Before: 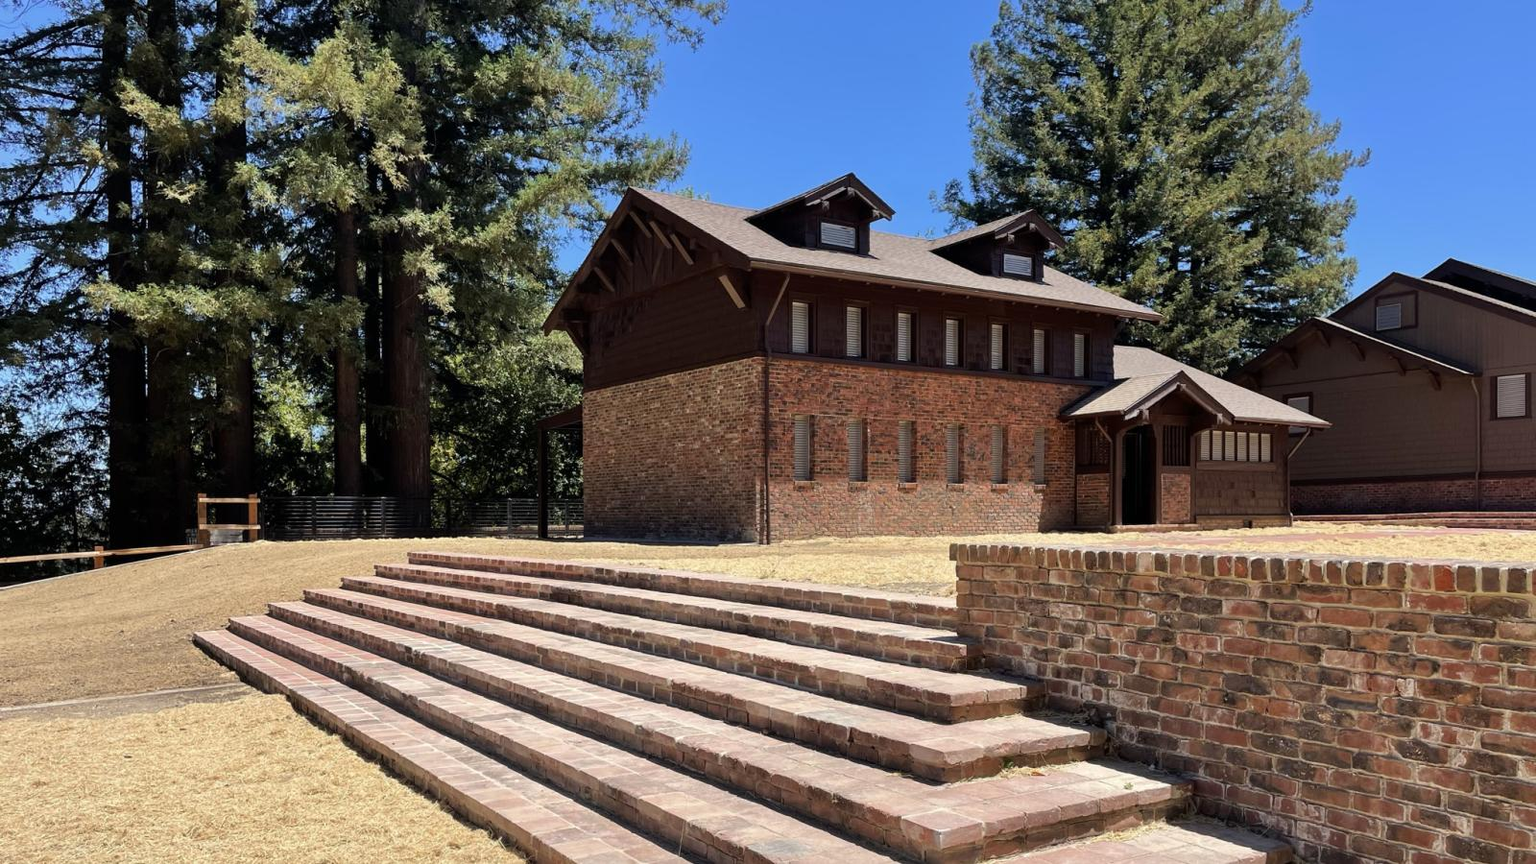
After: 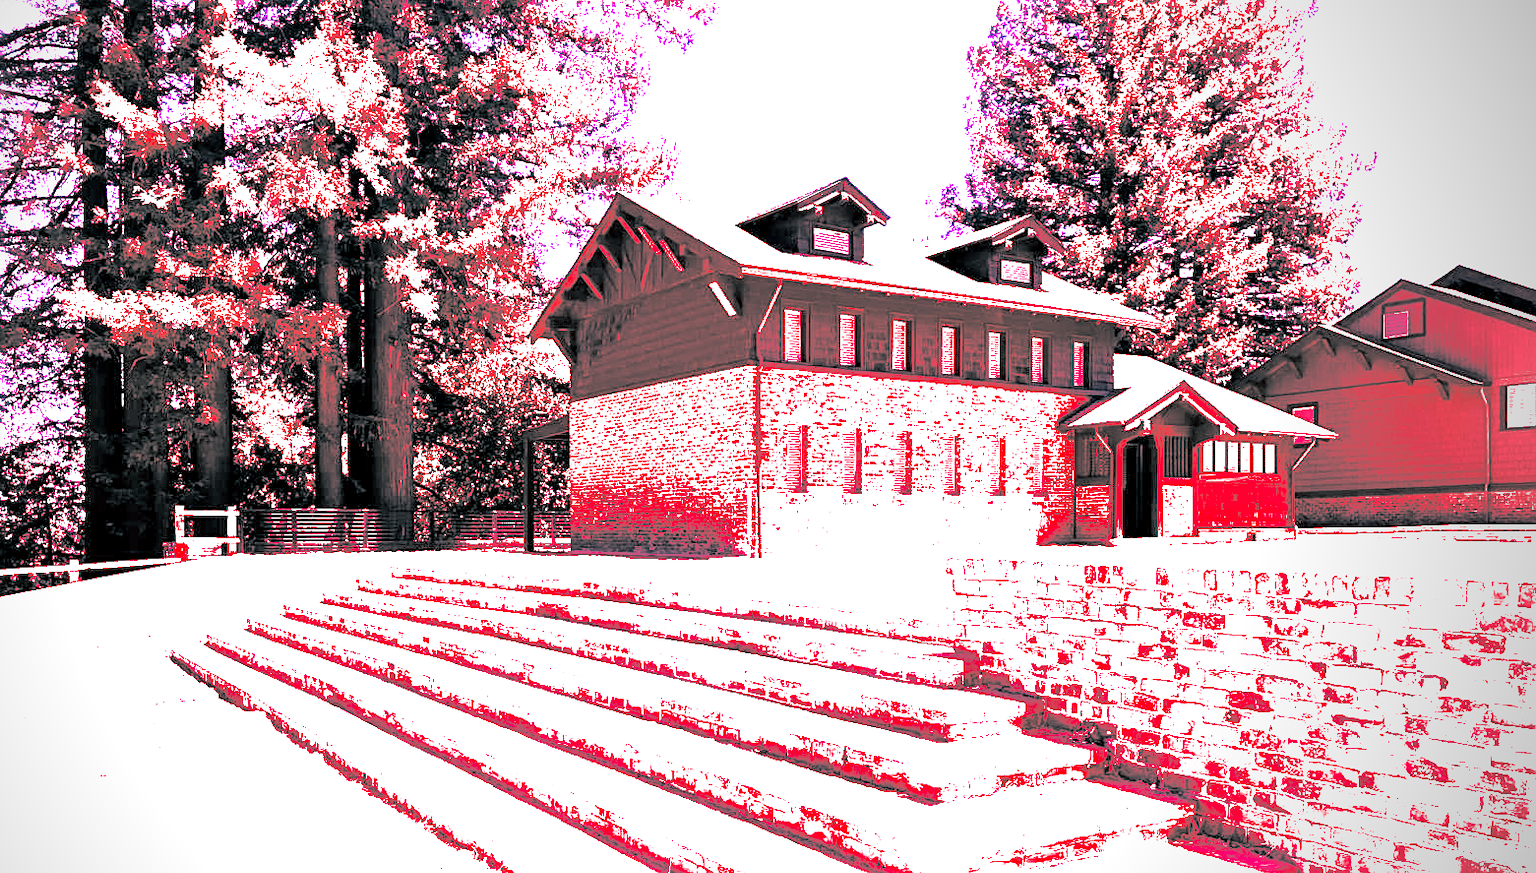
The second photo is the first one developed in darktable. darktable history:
crop and rotate: left 1.774%, right 0.633%, bottom 1.28%
split-toning: shadows › hue 186.43°, highlights › hue 49.29°, compress 30.29%
vignetting: center (-0.15, 0.013)
exposure: black level correction 0.001, exposure 0.3 EV, compensate highlight preservation false
shadows and highlights: shadows 40, highlights -60
sharpen: on, module defaults
white balance: red 4.26, blue 1.802
